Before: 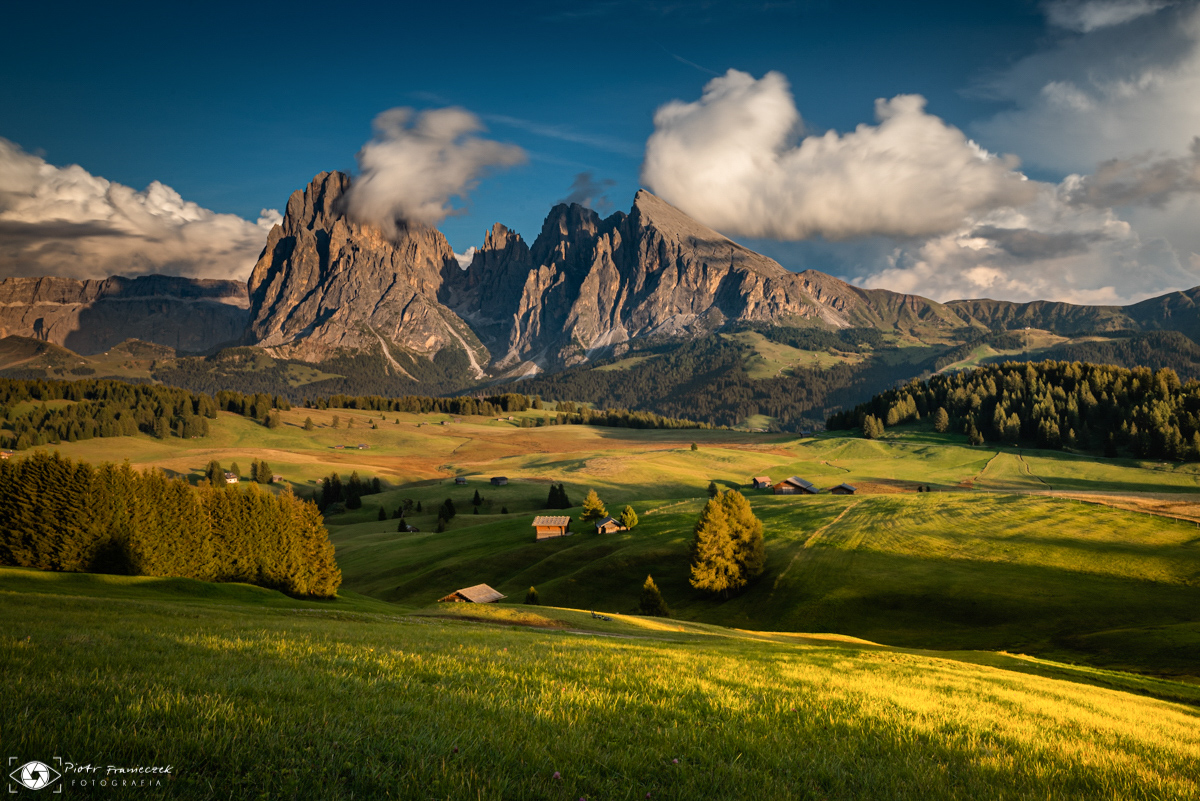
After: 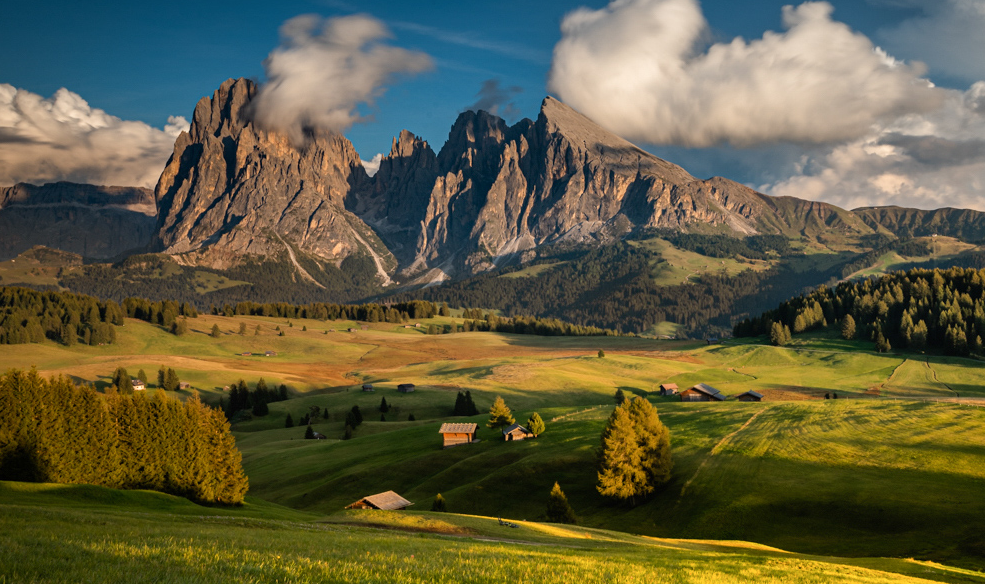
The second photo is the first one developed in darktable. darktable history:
crop: left 7.796%, top 11.647%, right 10.051%, bottom 15.396%
